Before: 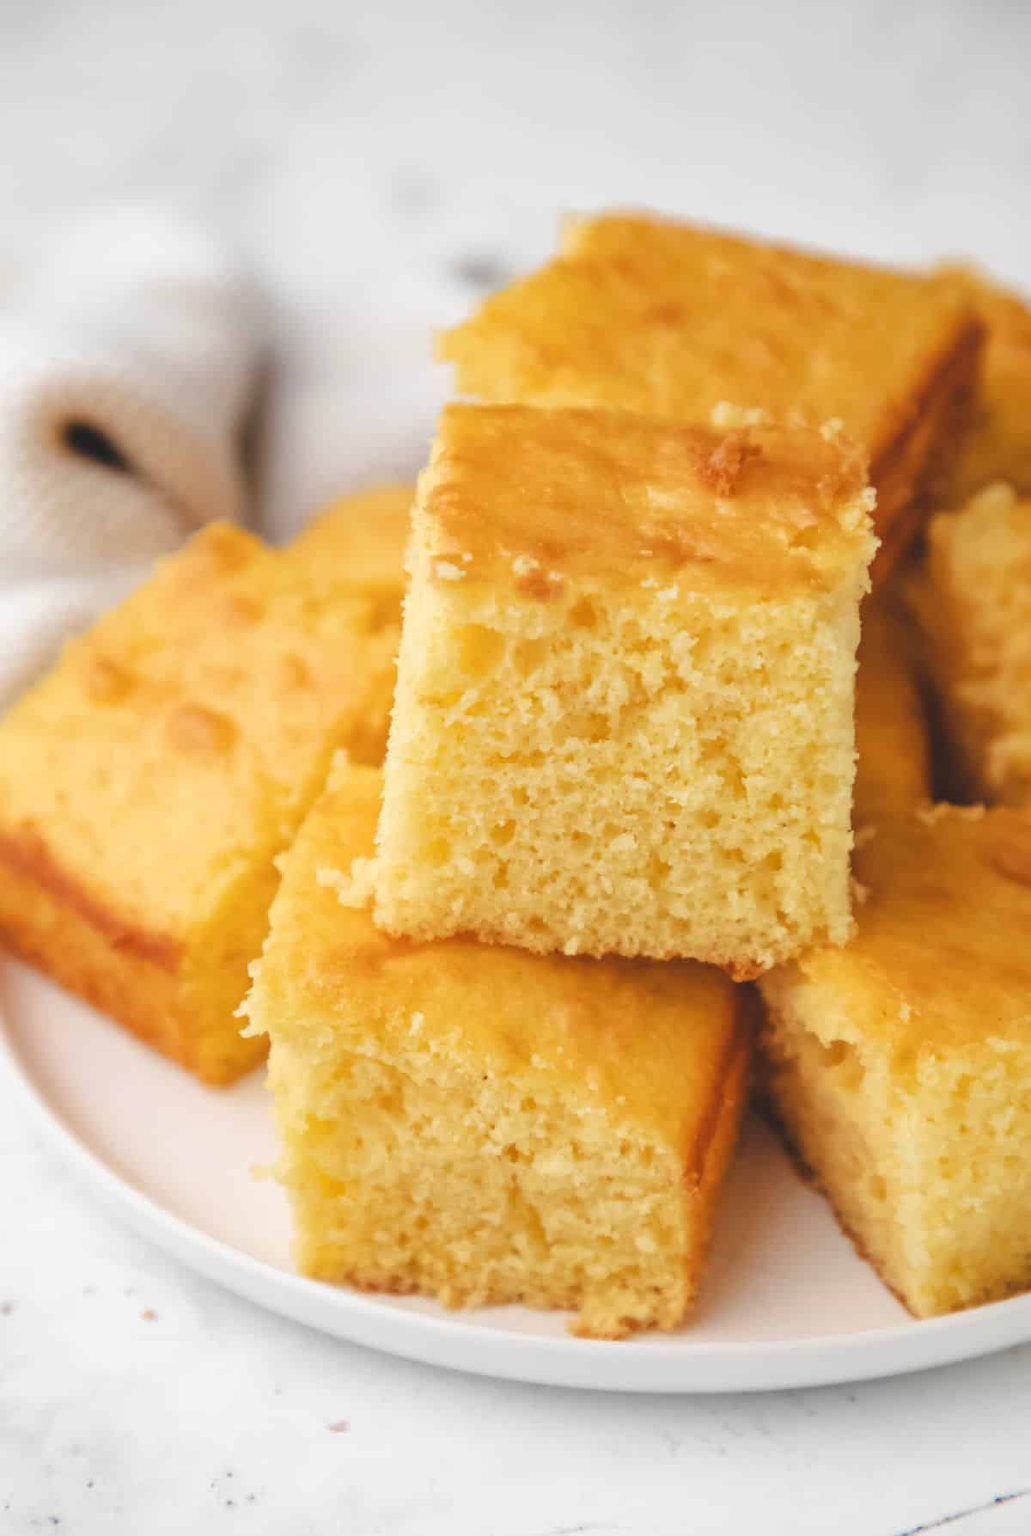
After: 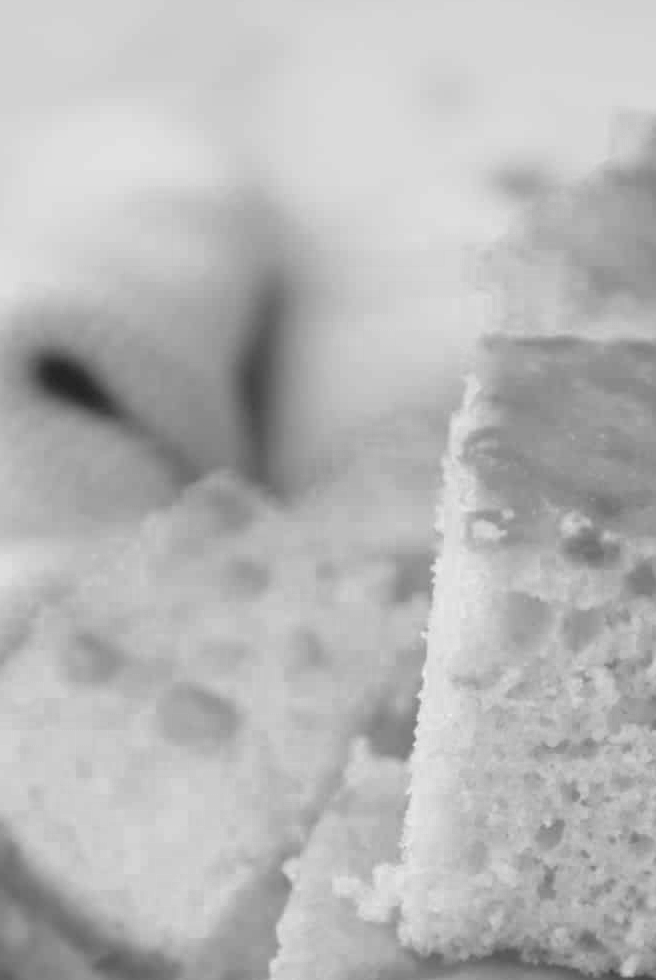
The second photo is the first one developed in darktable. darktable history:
color zones: curves: ch0 [(0.002, 0.593) (0.143, 0.417) (0.285, 0.541) (0.455, 0.289) (0.608, 0.327) (0.727, 0.283) (0.869, 0.571) (1, 0.603)]; ch1 [(0, 0) (0.143, 0) (0.286, 0) (0.429, 0) (0.571, 0) (0.714, 0) (0.857, 0)]
crop and rotate: left 3.047%, top 7.509%, right 42.236%, bottom 37.598%
color balance rgb: shadows lift › chroma 1%, shadows lift › hue 113°, highlights gain › chroma 0.2%, highlights gain › hue 333°, perceptual saturation grading › global saturation 20%, perceptual saturation grading › highlights -50%, perceptual saturation grading › shadows 25%, contrast -10%
